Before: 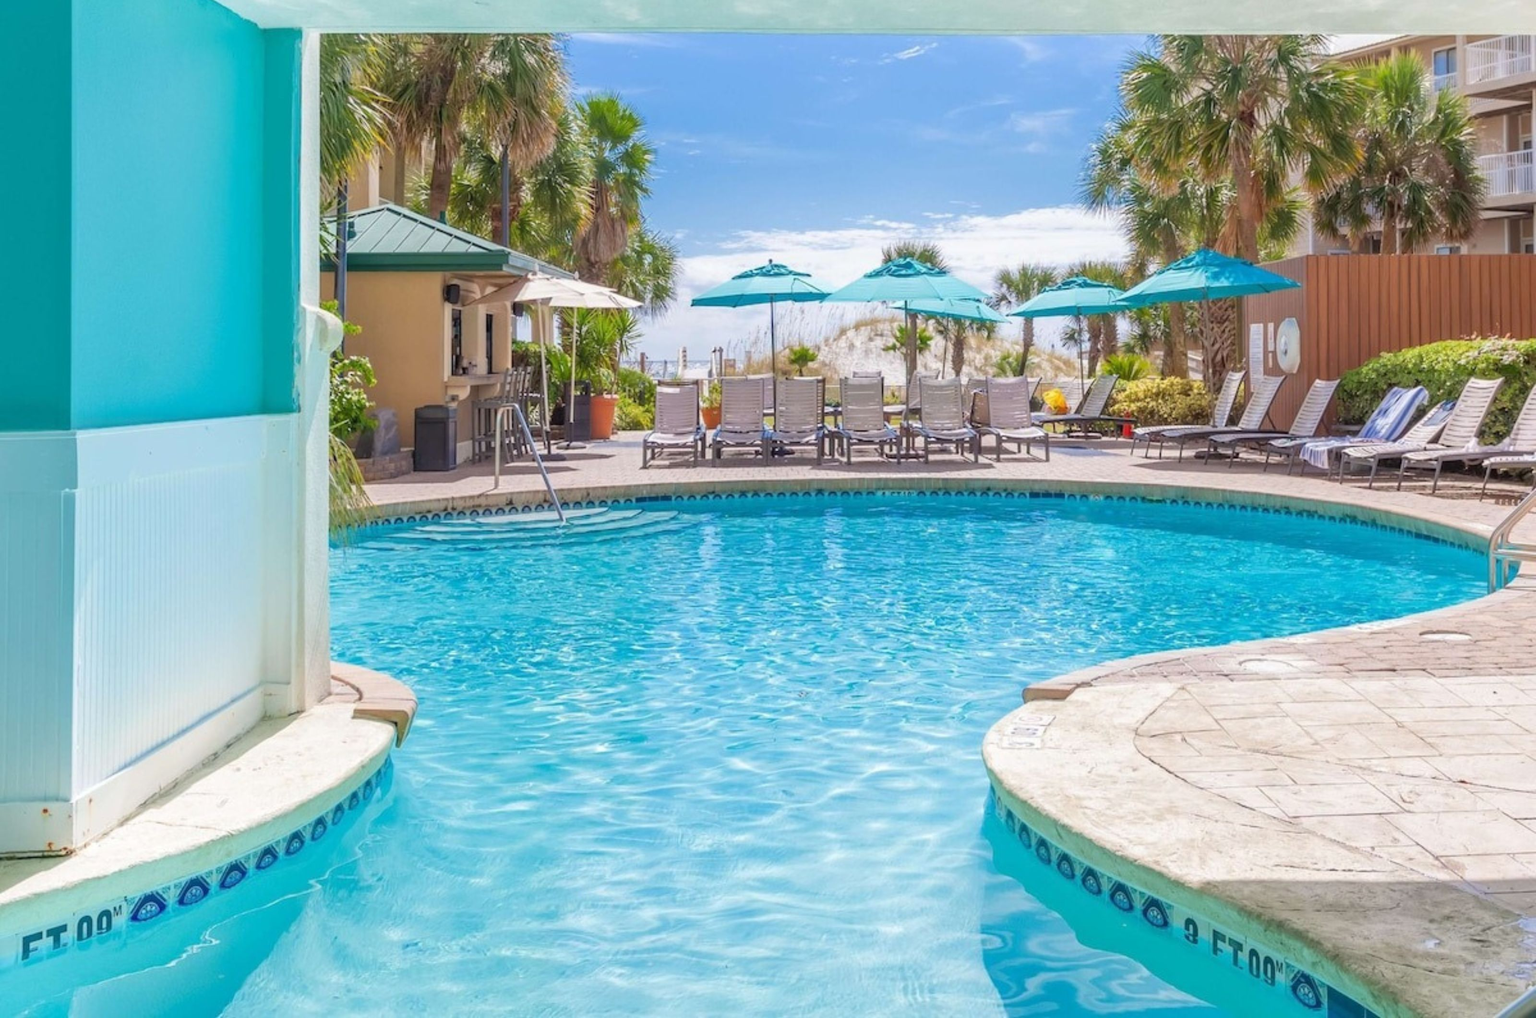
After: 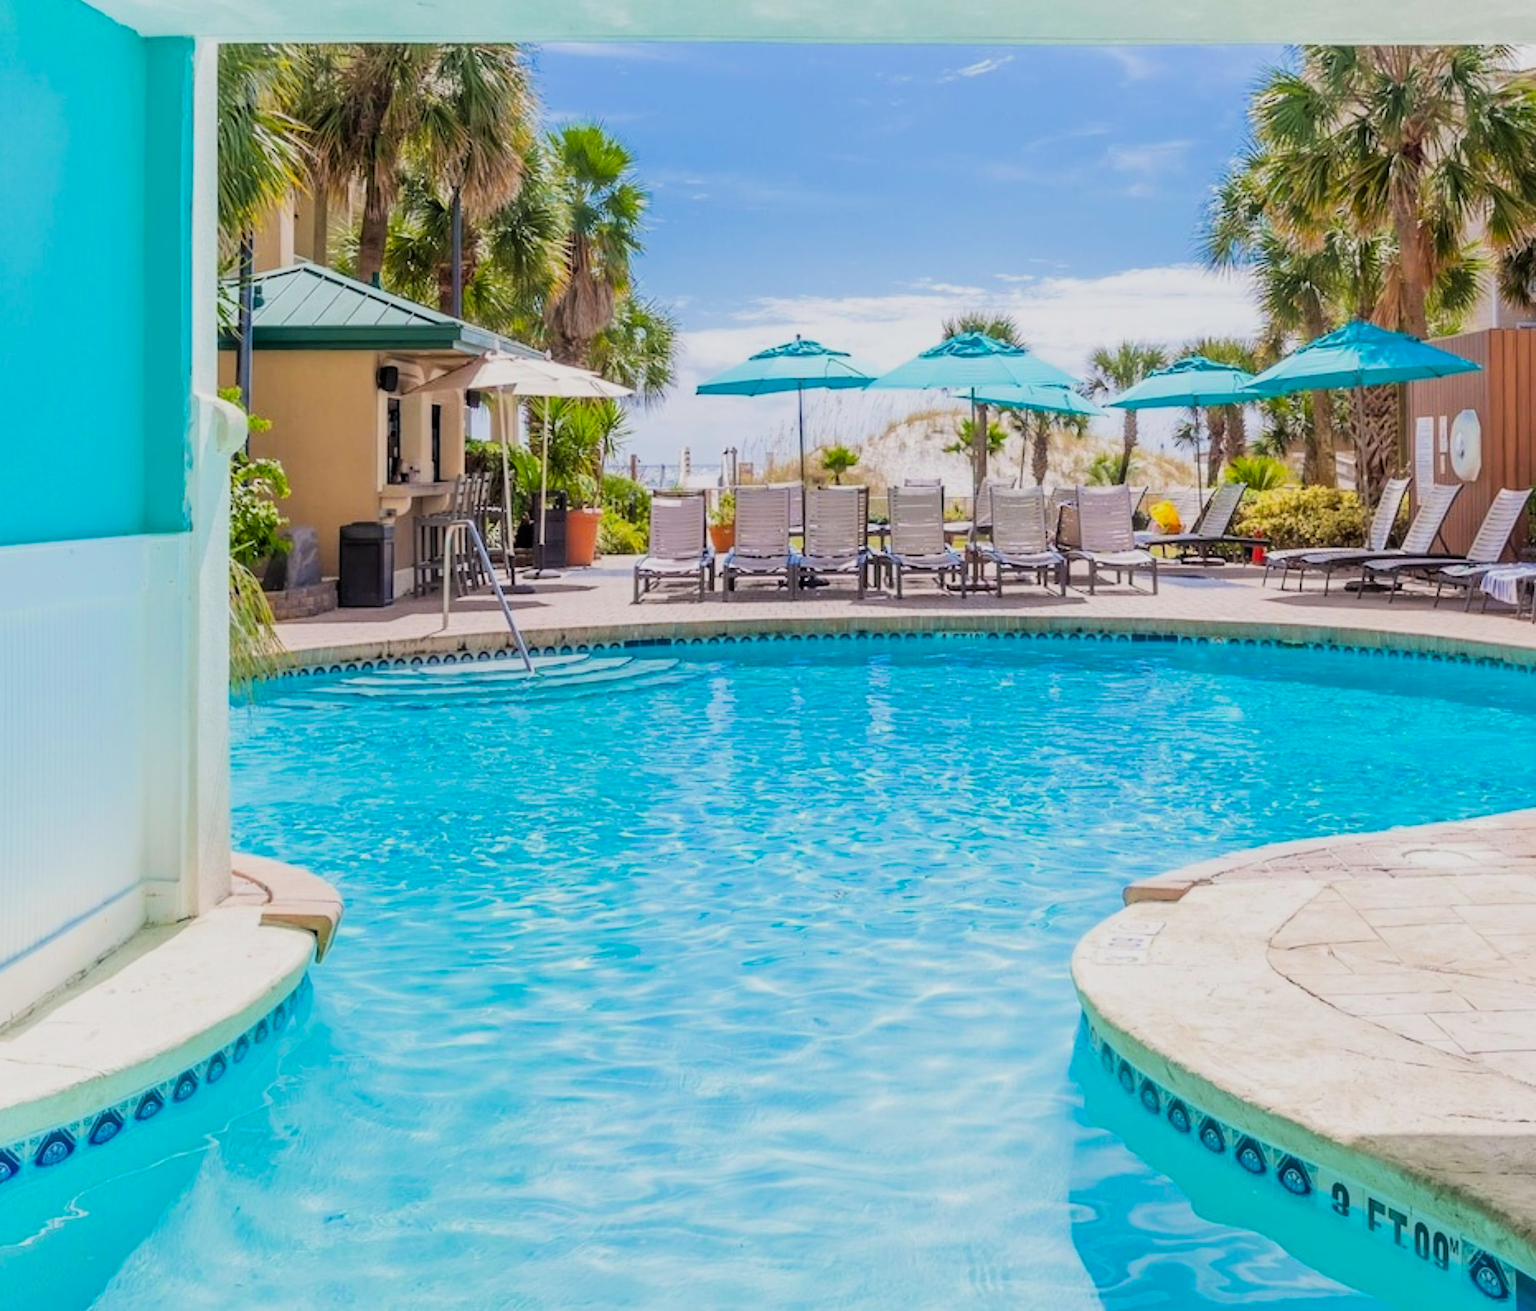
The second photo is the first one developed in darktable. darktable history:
filmic rgb: black relative exposure -7.5 EV, white relative exposure 5 EV, hardness 3.31, contrast 1.297
crop: left 9.849%, right 12.535%
color balance rgb: power › hue 209.51°, white fulcrum 0.09 EV, linear chroma grading › global chroma 9.769%, perceptual saturation grading › global saturation 0.364%, global vibrance 18.729%
